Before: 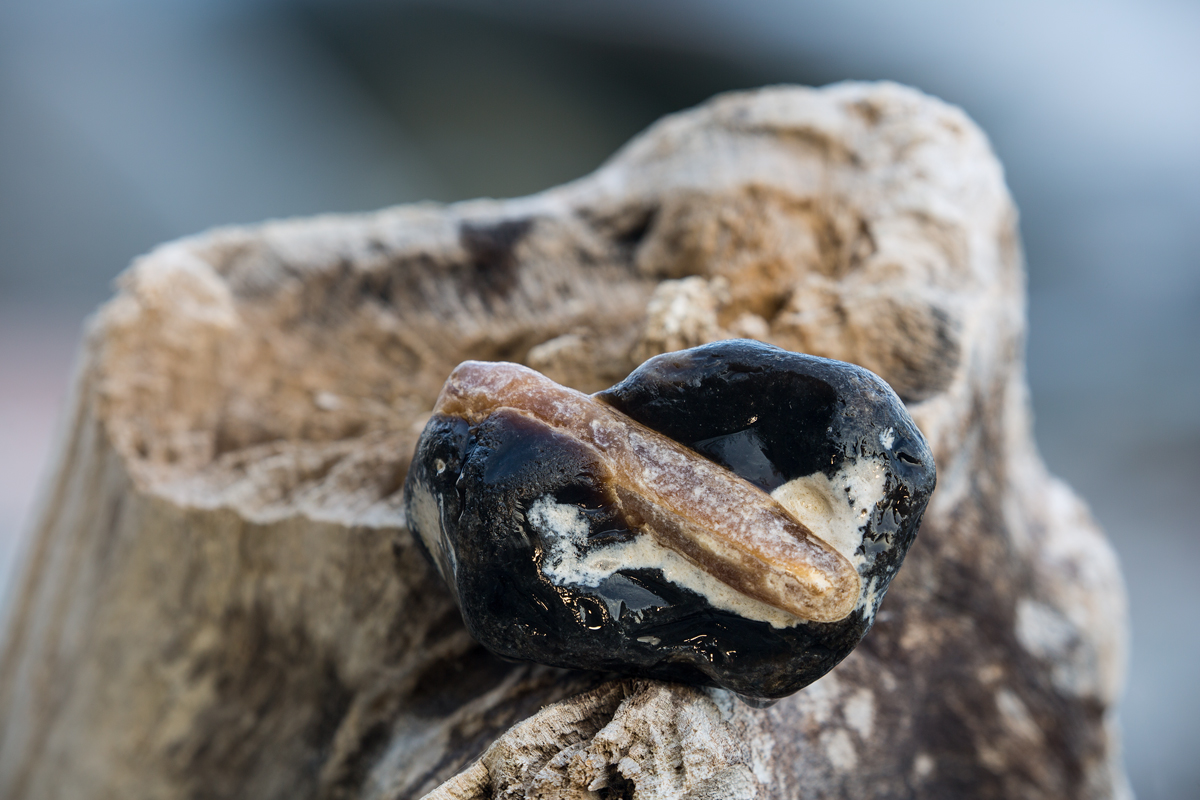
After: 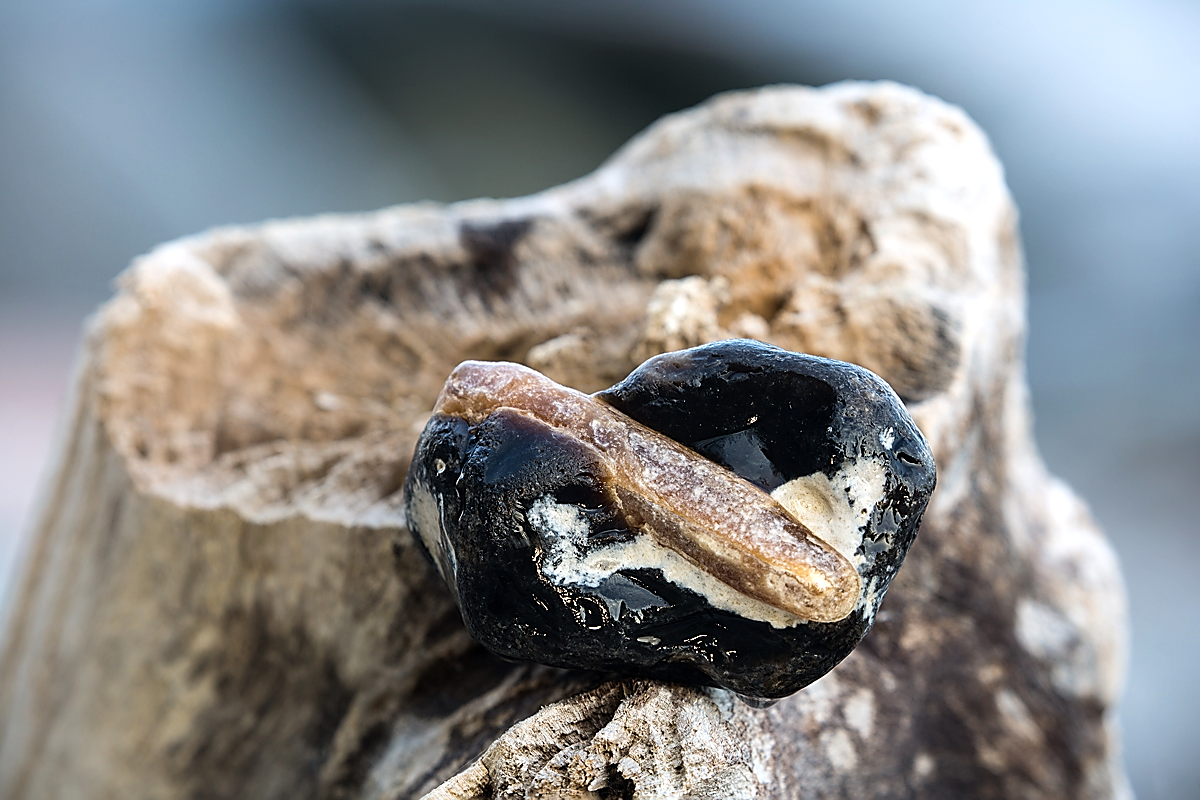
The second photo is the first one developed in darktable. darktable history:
sharpen: radius 1.39, amount 1.257, threshold 0.845
tone equalizer: -8 EV -0.443 EV, -7 EV -0.398 EV, -6 EV -0.362 EV, -5 EV -0.212 EV, -3 EV 0.198 EV, -2 EV 0.362 EV, -1 EV 0.395 EV, +0 EV 0.415 EV
